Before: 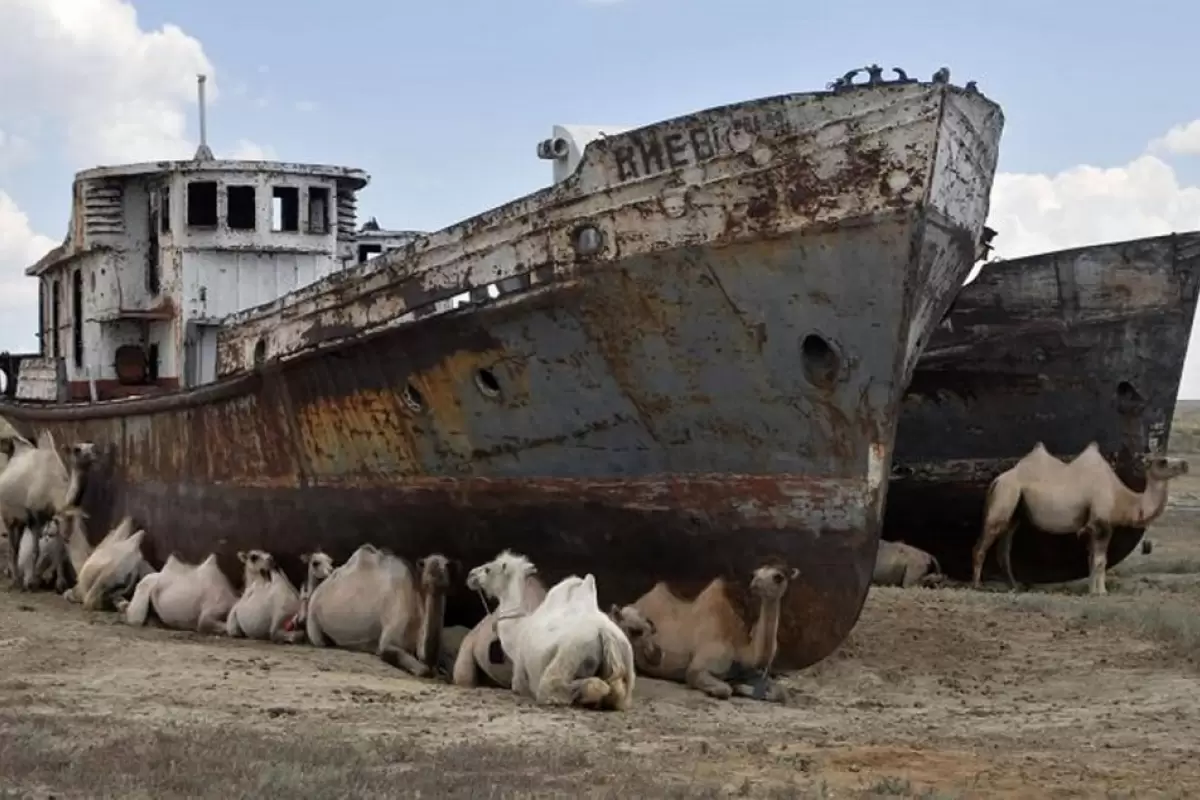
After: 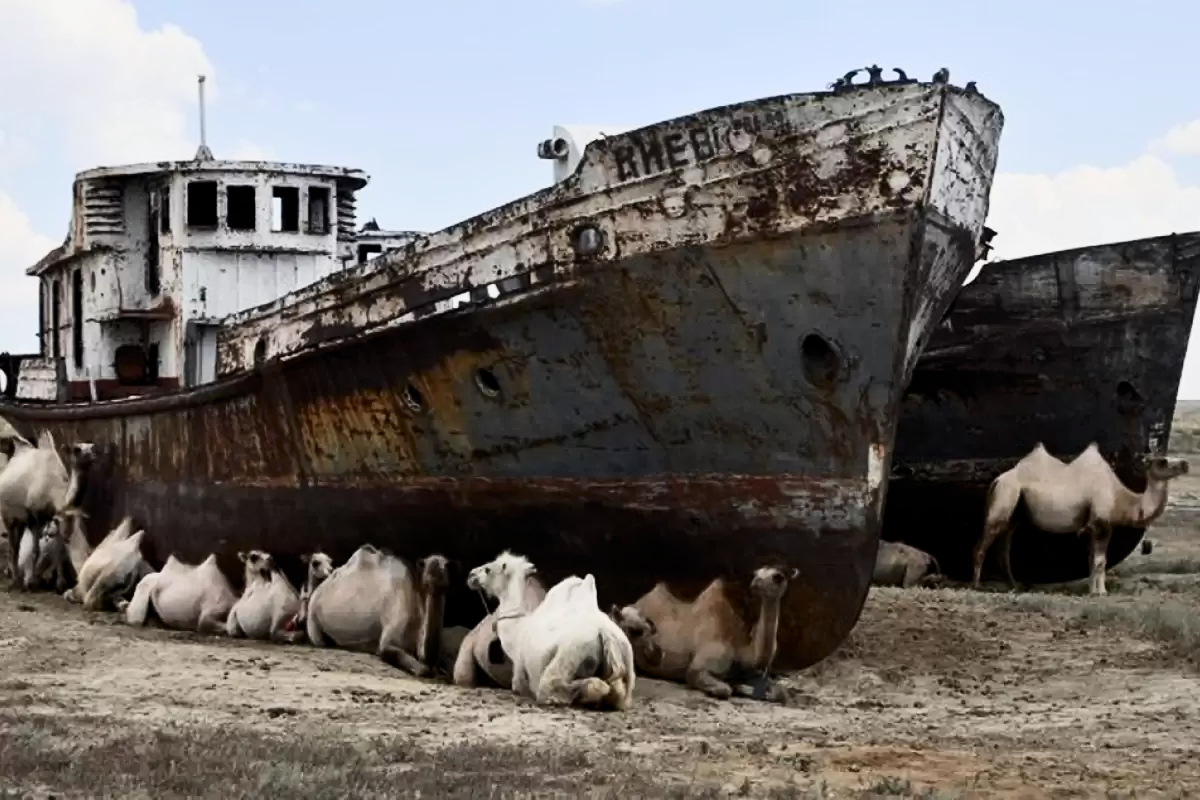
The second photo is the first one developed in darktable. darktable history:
filmic rgb: middle gray luminance 18.38%, black relative exposure -11.14 EV, white relative exposure 3.71 EV, target black luminance 0%, hardness 5.87, latitude 58.08%, contrast 0.964, shadows ↔ highlights balance 49.5%
contrast brightness saturation: contrast 0.392, brightness 0.106
